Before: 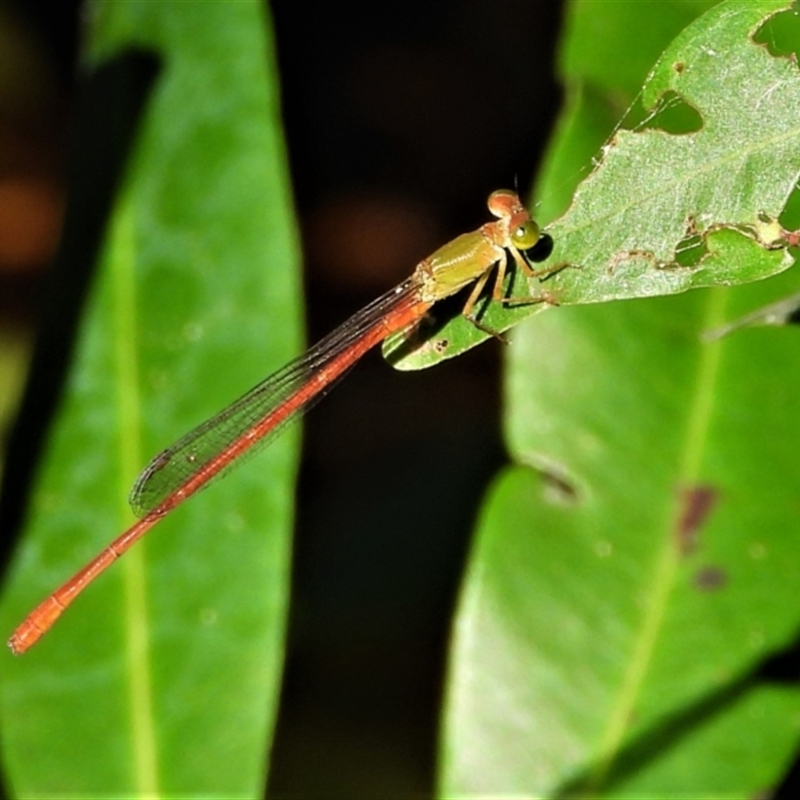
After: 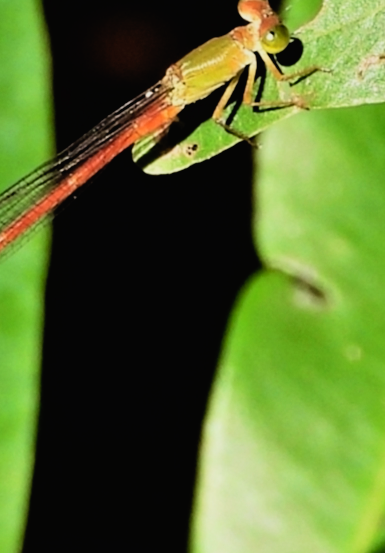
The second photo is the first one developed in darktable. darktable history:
tone curve: curves: ch0 [(0, 0.012) (0.056, 0.046) (0.218, 0.213) (0.606, 0.62) (0.82, 0.846) (1, 1)]; ch1 [(0, 0) (0.226, 0.261) (0.403, 0.437) (0.469, 0.472) (0.495, 0.499) (0.514, 0.504) (0.545, 0.555) (0.59, 0.598) (0.714, 0.733) (1, 1)]; ch2 [(0, 0) (0.269, 0.299) (0.459, 0.45) (0.498, 0.499) (0.523, 0.512) (0.568, 0.558) (0.634, 0.617) (0.702, 0.662) (0.781, 0.775) (1, 1)], preserve colors none
crop: left 31.353%, top 24.511%, right 20.414%, bottom 6.307%
filmic rgb: black relative exposure -7.5 EV, white relative exposure 4.99 EV, hardness 3.35, contrast 1.299, color science v6 (2022)
